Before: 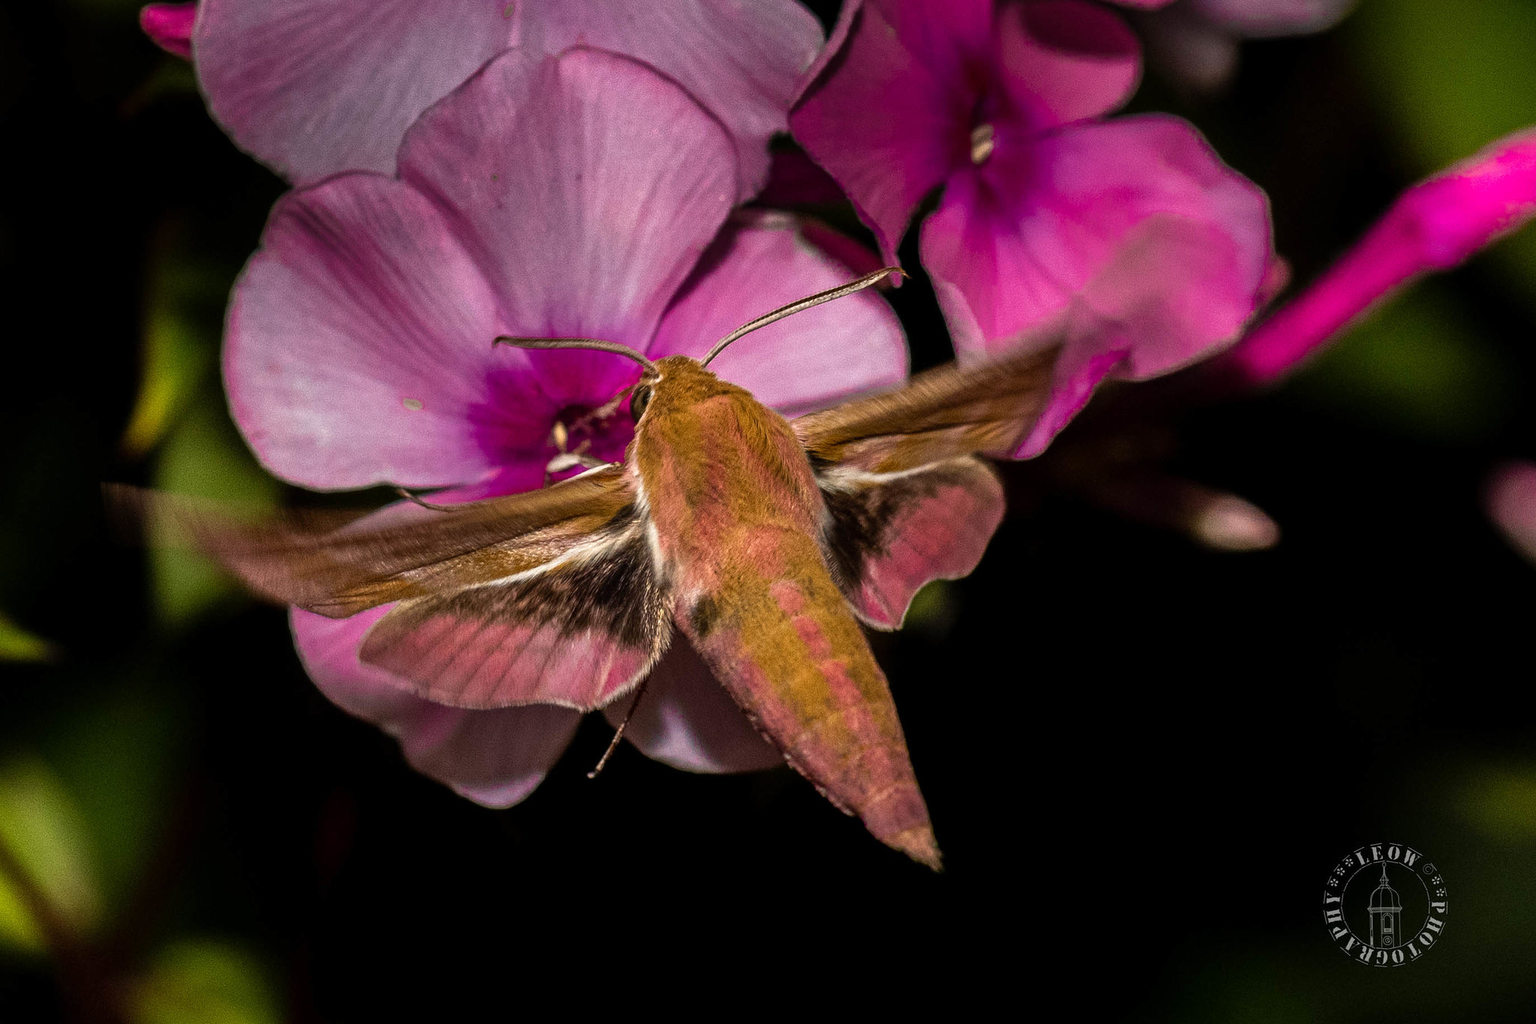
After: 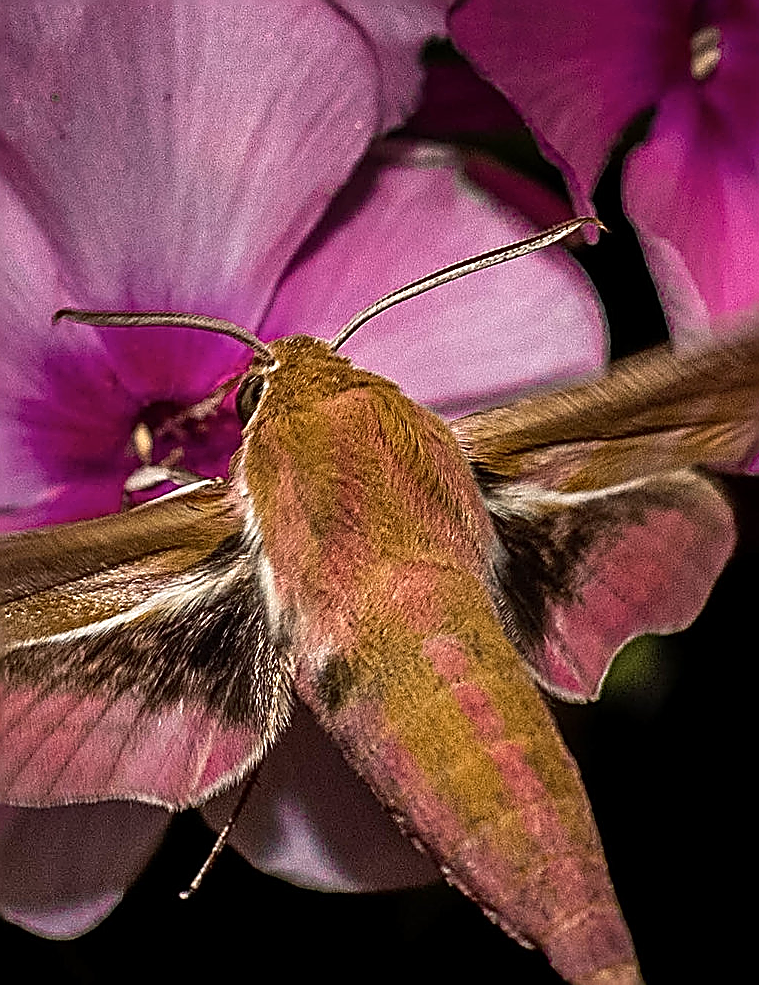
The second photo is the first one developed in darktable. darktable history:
sharpen: amount 1.982
crop and rotate: left 29.511%, top 10.206%, right 33.418%, bottom 17.619%
contrast brightness saturation: saturation -0.066
